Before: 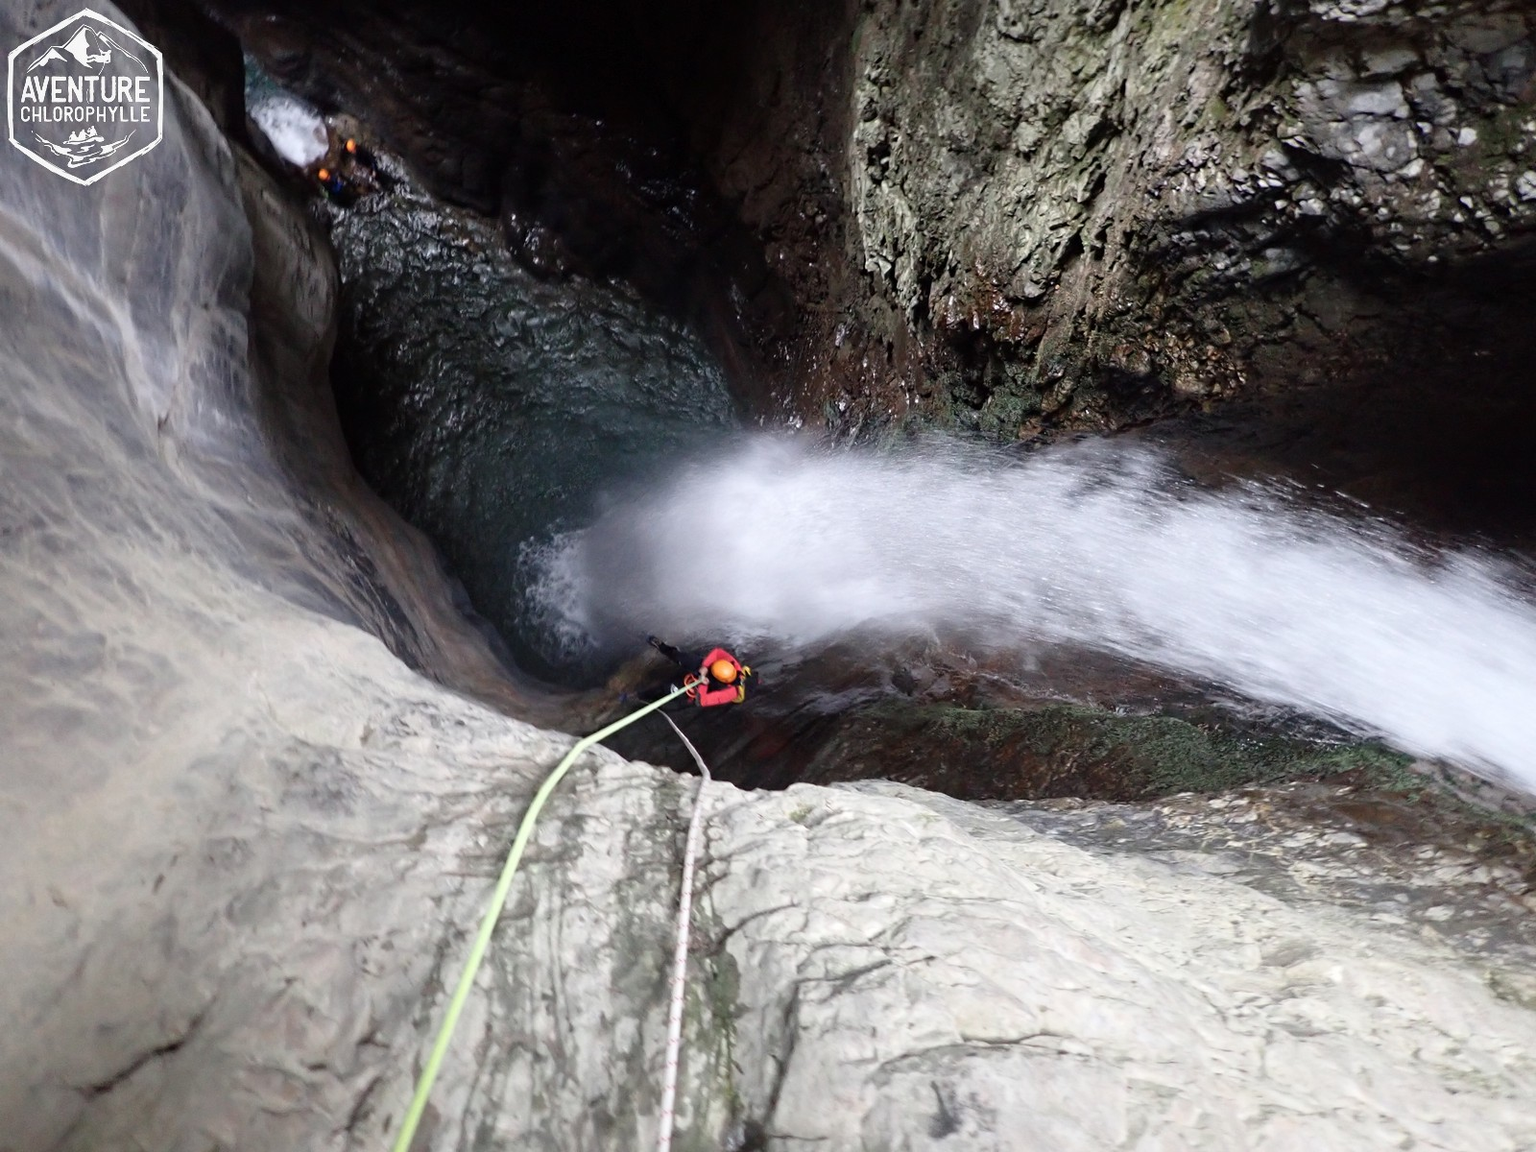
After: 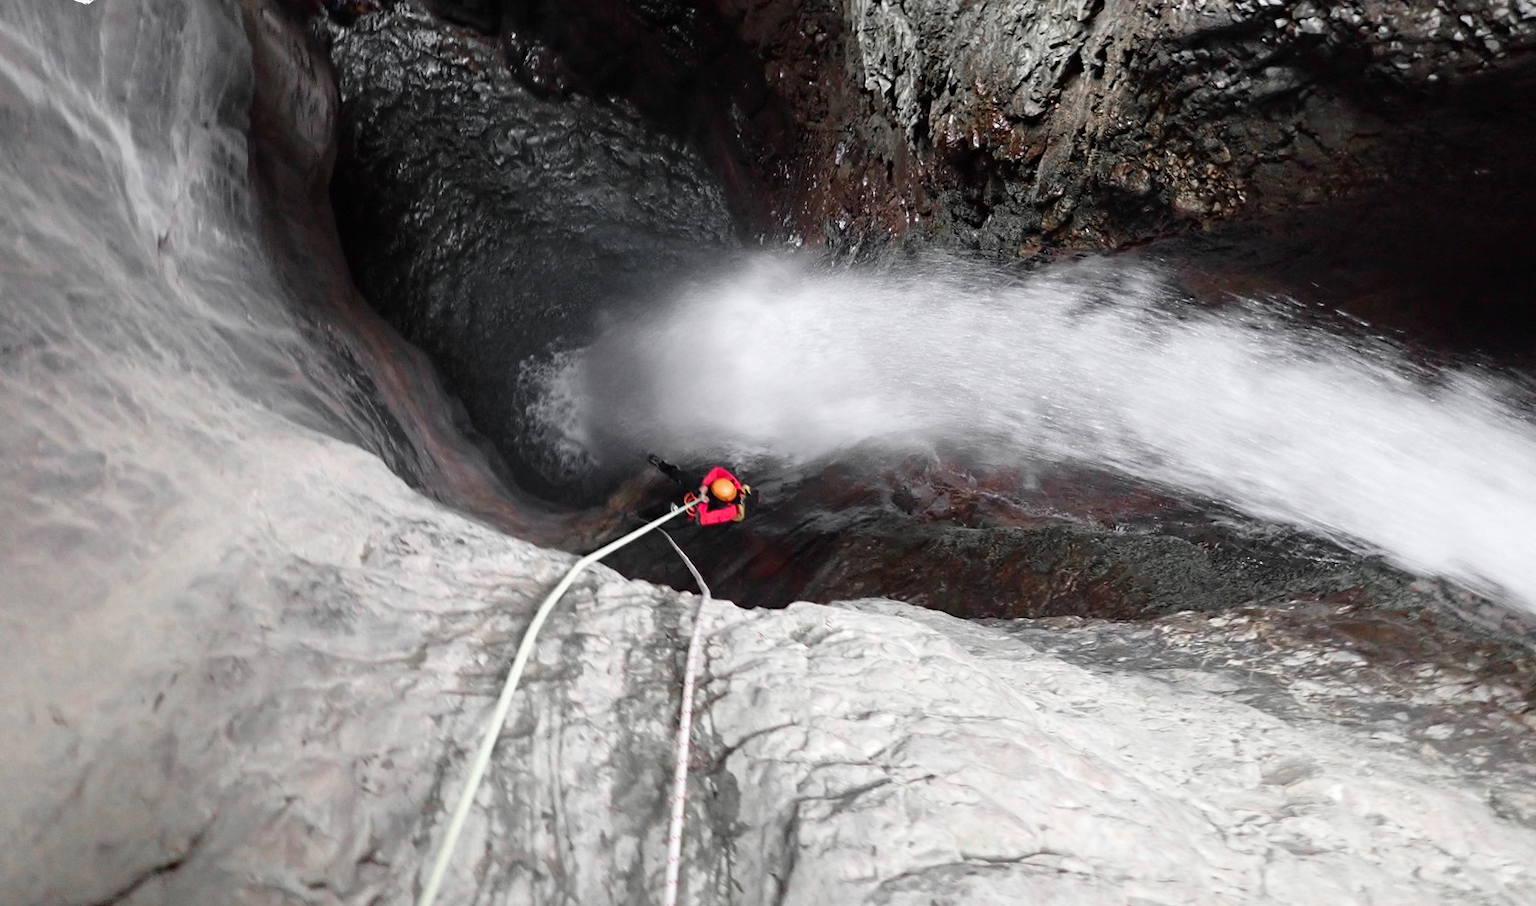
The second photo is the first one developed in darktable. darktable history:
color zones: curves: ch1 [(0, 0.638) (0.193, 0.442) (0.286, 0.15) (0.429, 0.14) (0.571, 0.142) (0.714, 0.154) (0.857, 0.175) (1, 0.638)]
crop and rotate: top 15.774%, bottom 5.506%
